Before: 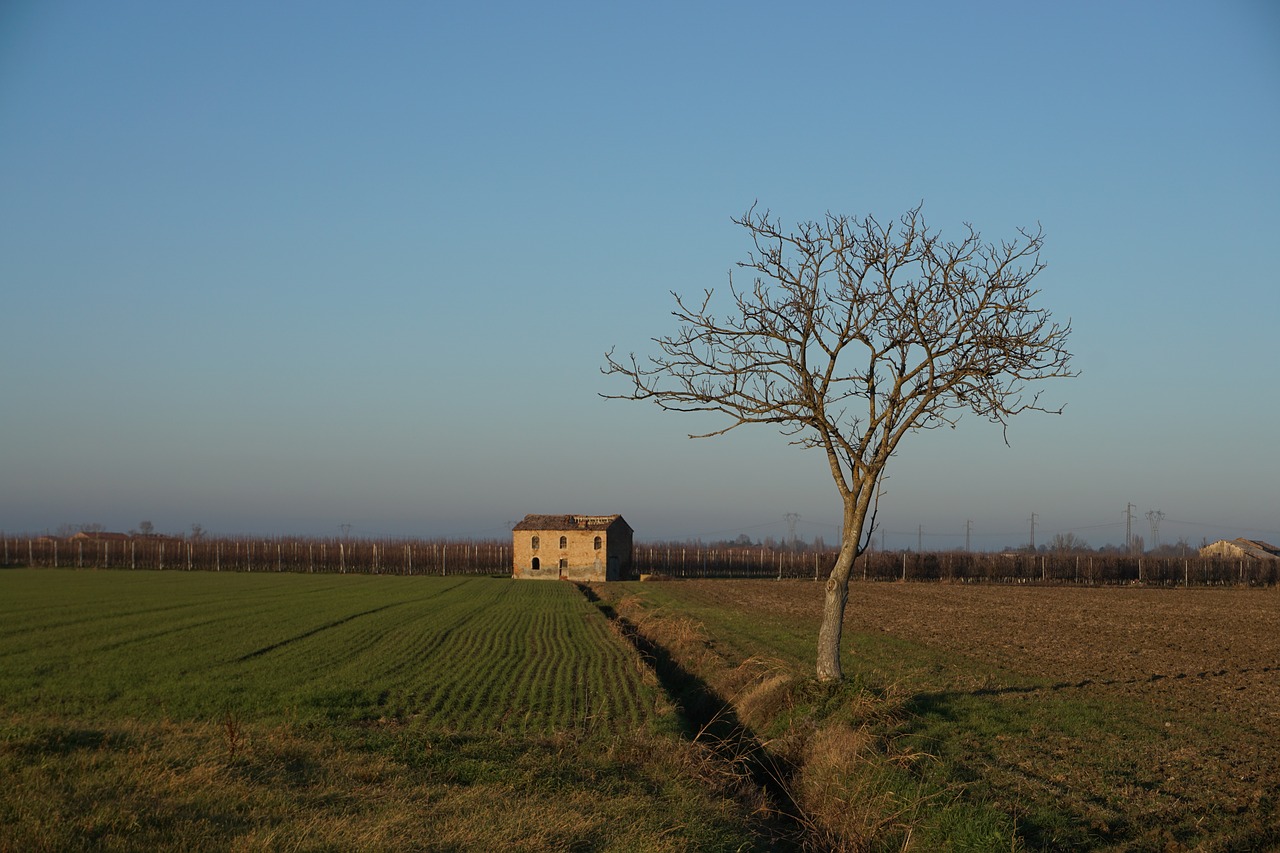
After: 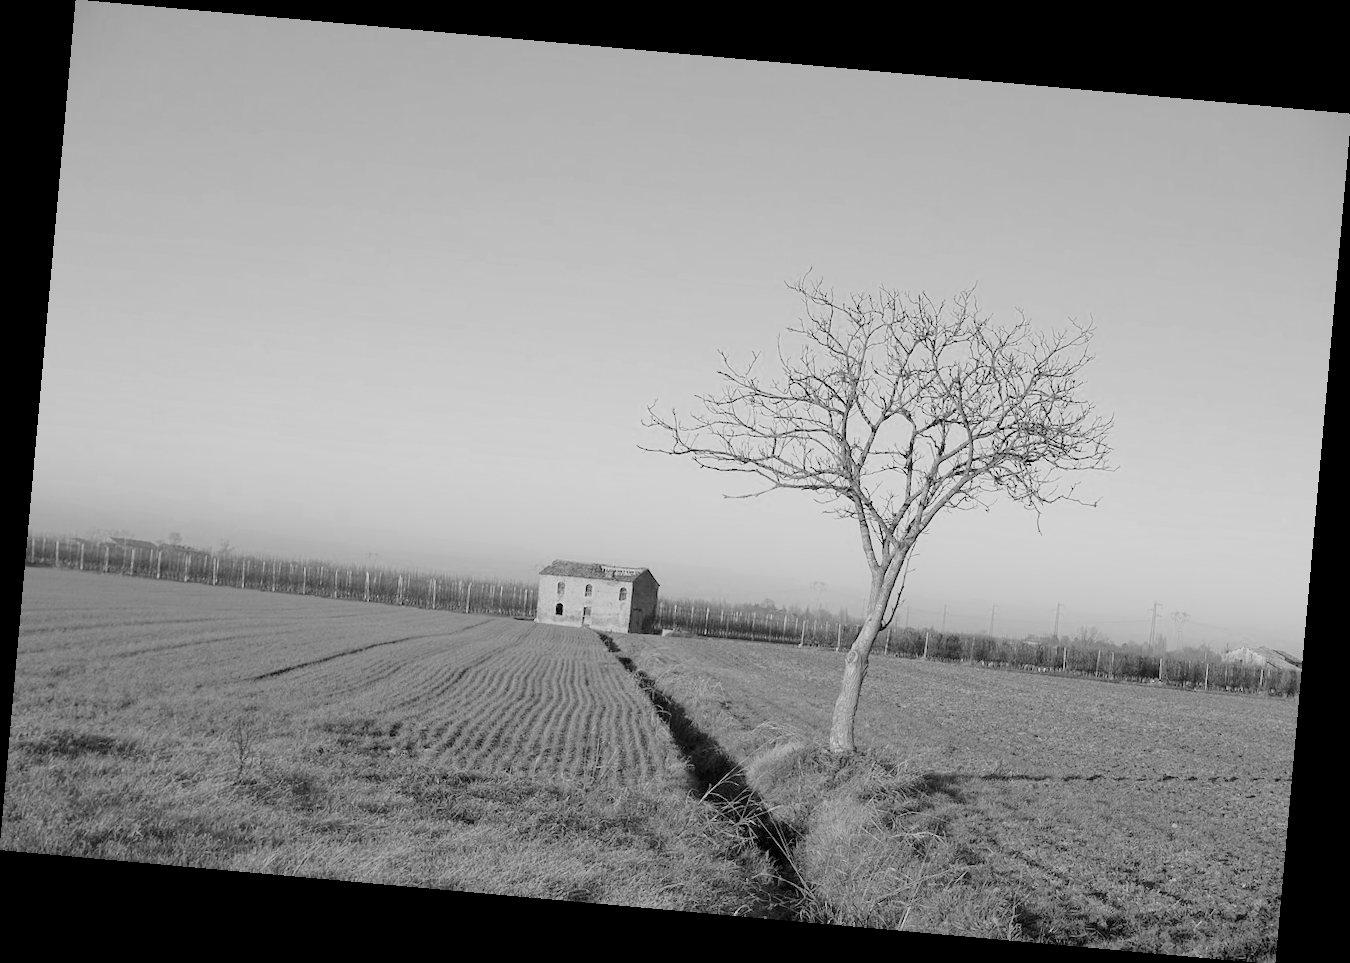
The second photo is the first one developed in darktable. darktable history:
filmic rgb: middle gray luminance 3.44%, black relative exposure -5.92 EV, white relative exposure 6.33 EV, threshold 6 EV, dynamic range scaling 22.4%, target black luminance 0%, hardness 2.33, latitude 45.85%, contrast 0.78, highlights saturation mix 100%, shadows ↔ highlights balance 0.033%, add noise in highlights 0, preserve chrominance max RGB, color science v3 (2019), use custom middle-gray values true, iterations of high-quality reconstruction 0, contrast in highlights soft, enable highlight reconstruction true
rotate and perspective: rotation 5.12°, automatic cropping off
monochrome: on, module defaults
